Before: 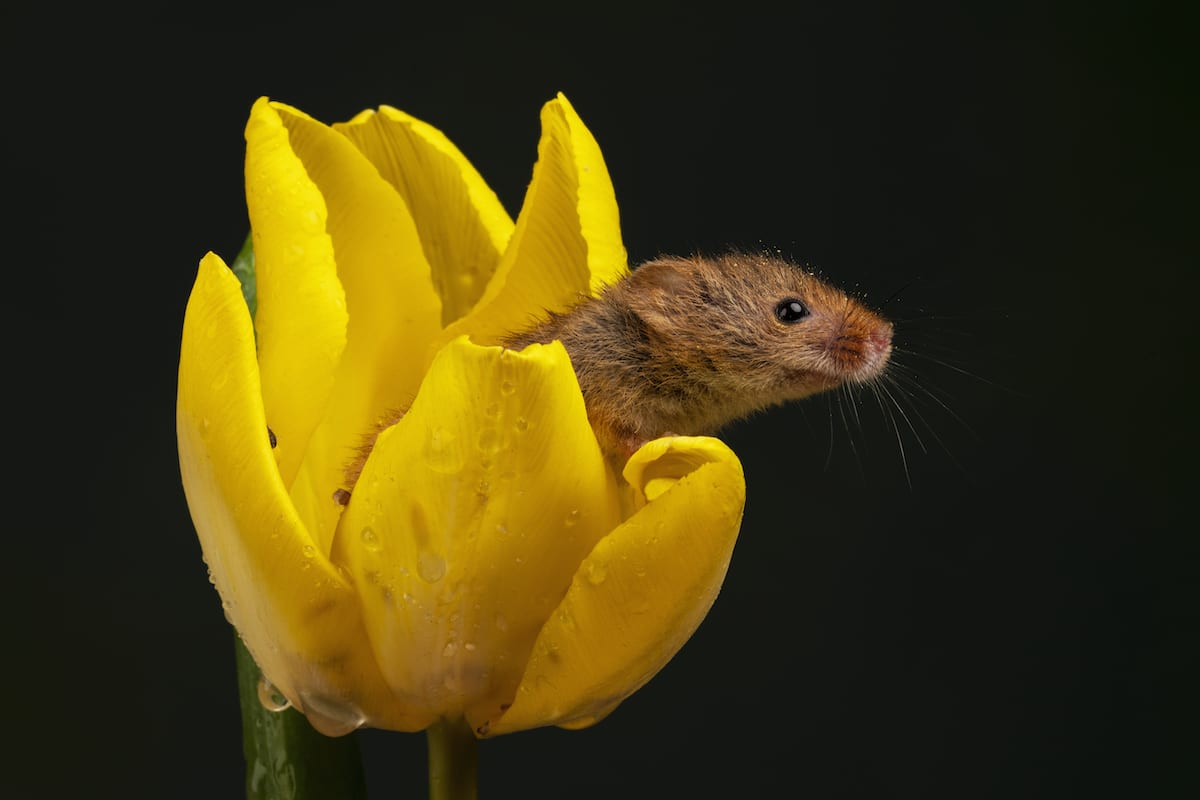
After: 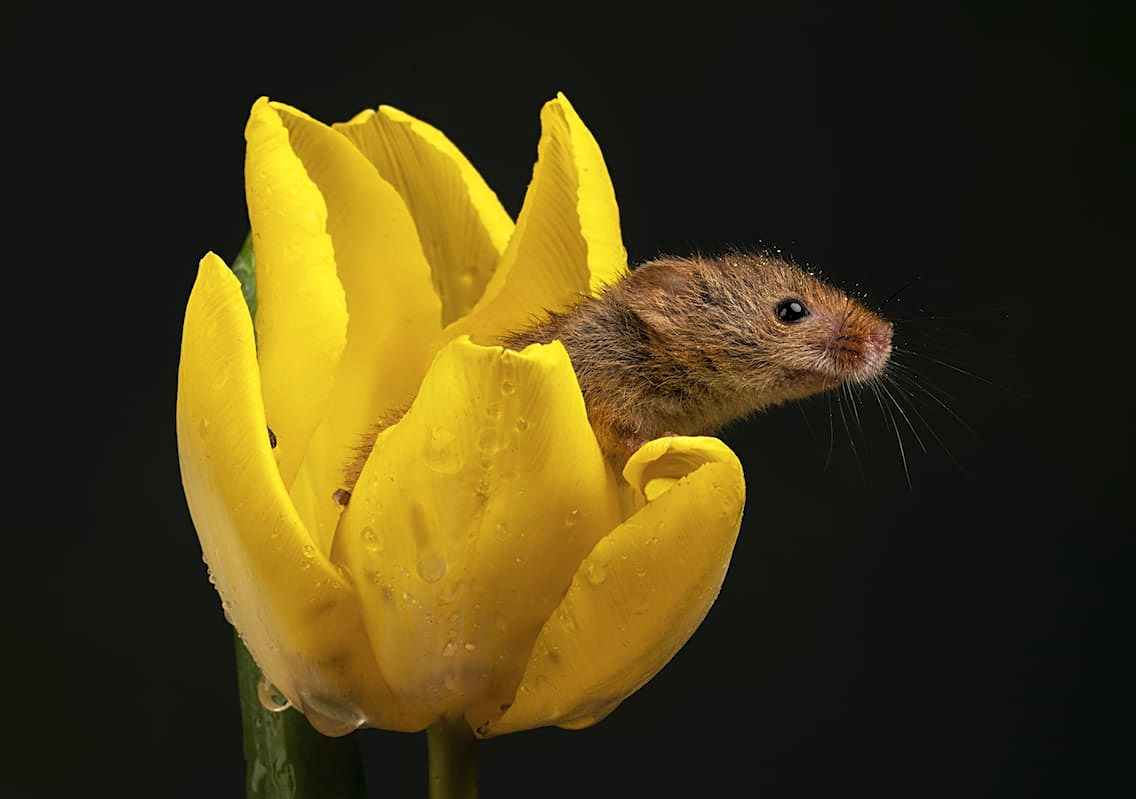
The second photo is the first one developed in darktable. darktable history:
crop and rotate: left 0%, right 5.292%
contrast equalizer: octaves 7, y [[0.5, 0.5, 0.501, 0.63, 0.504, 0.5], [0.5 ×6], [0.5 ×6], [0 ×6], [0 ×6]], mix -0.308
contrast brightness saturation: contrast 0.008, saturation -0.069
levels: levels [0.016, 0.484, 0.953]
sharpen: on, module defaults
